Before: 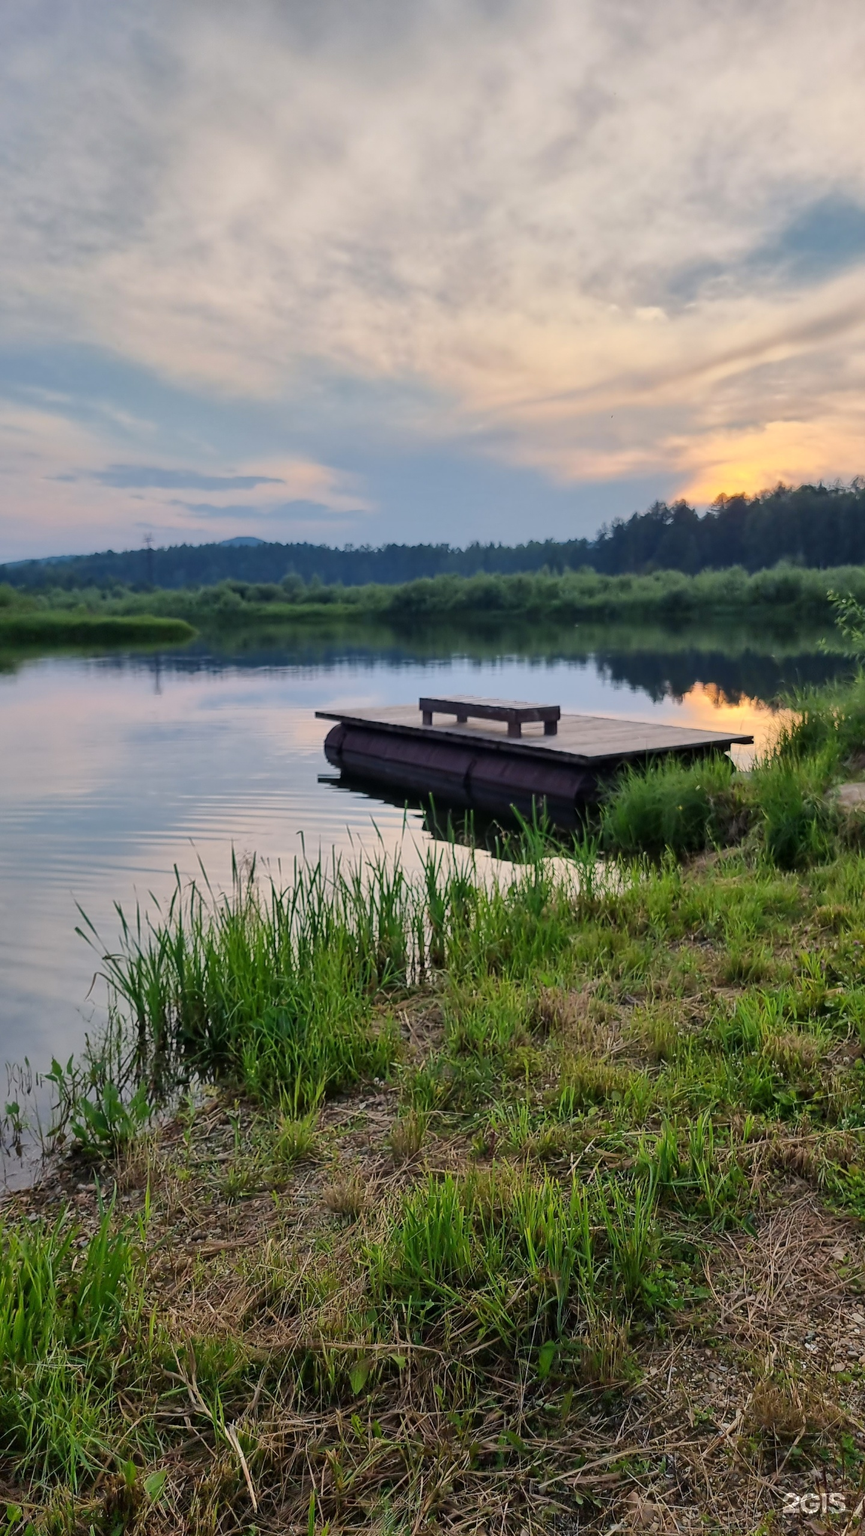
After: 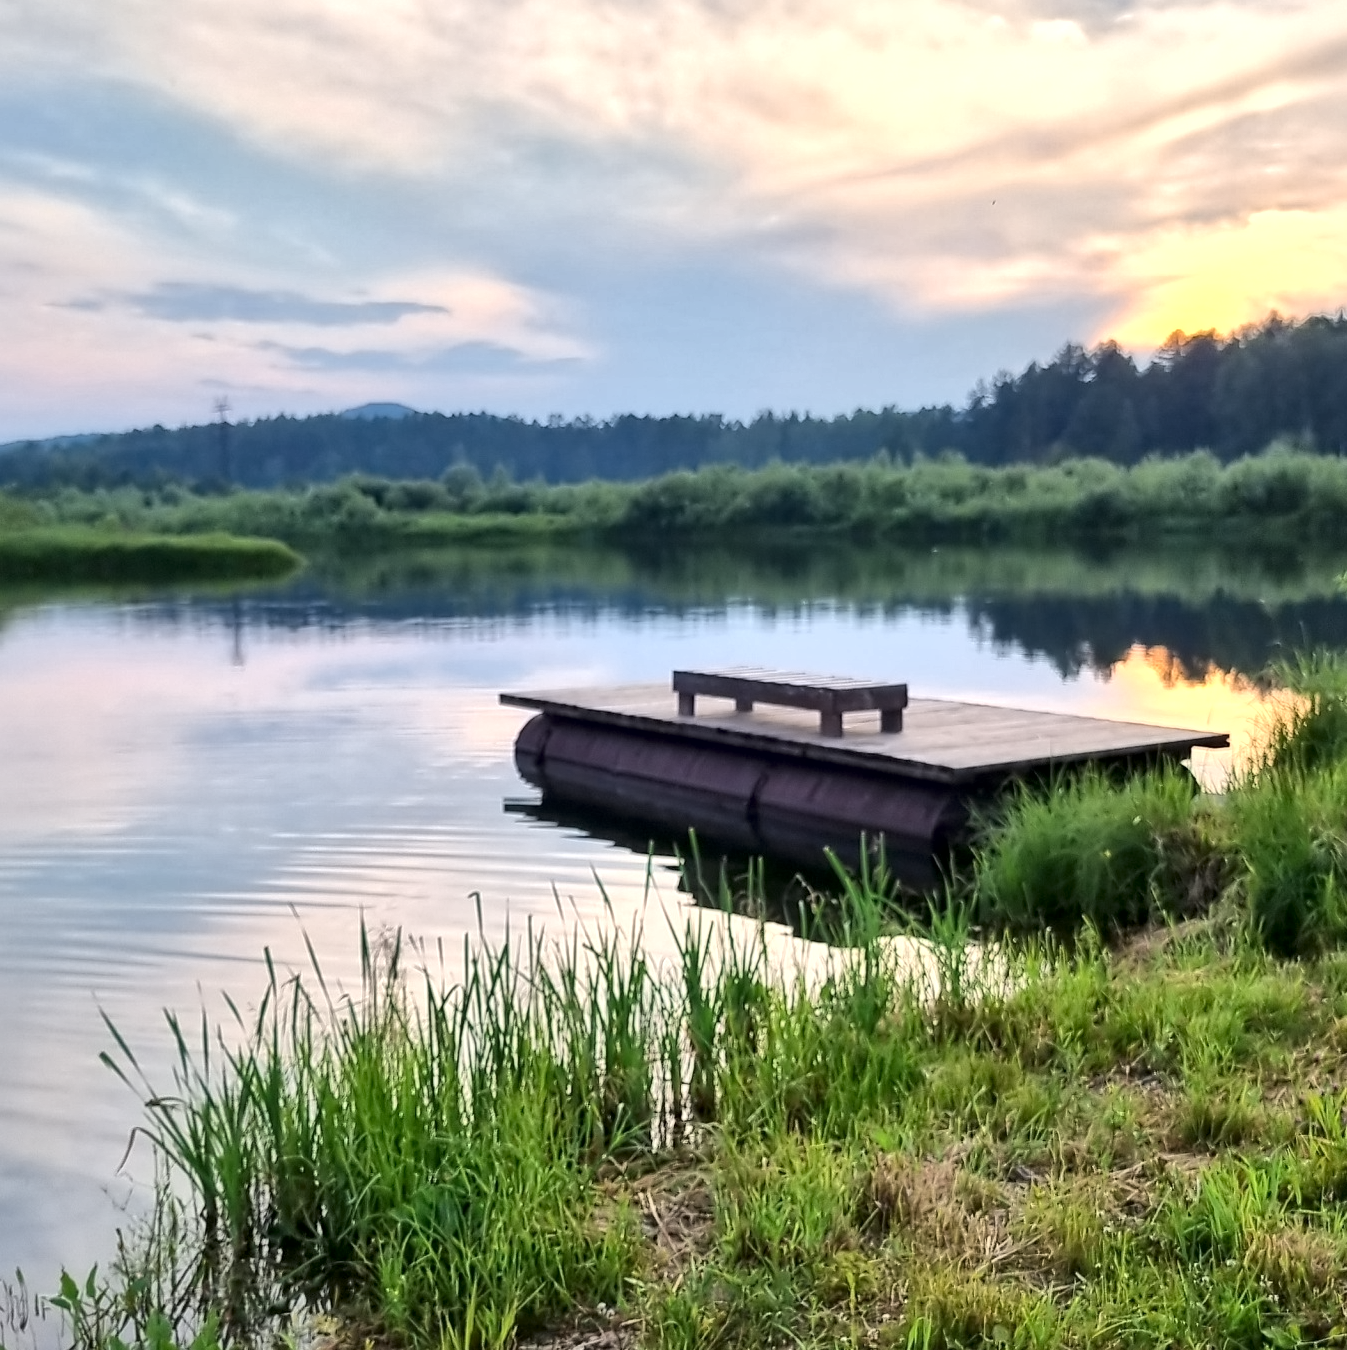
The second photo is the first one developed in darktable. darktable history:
crop: left 1.748%, top 19.234%, right 4.672%, bottom 27.947%
local contrast: mode bilateral grid, contrast 21, coarseness 50, detail 139%, midtone range 0.2
contrast equalizer: y [[0.5 ×6], [0.5 ×6], [0.5 ×6], [0 ×6], [0, 0.039, 0.251, 0.29, 0.293, 0.292]], mix 0.764
exposure: black level correction 0, exposure 0.699 EV, compensate highlight preservation false
